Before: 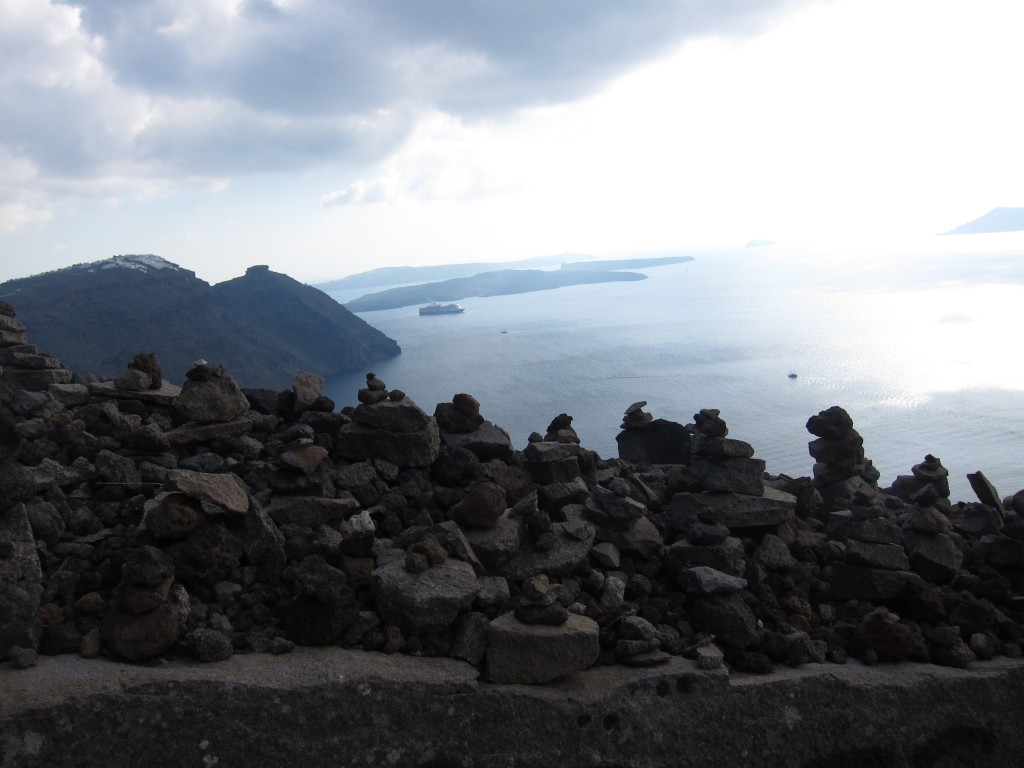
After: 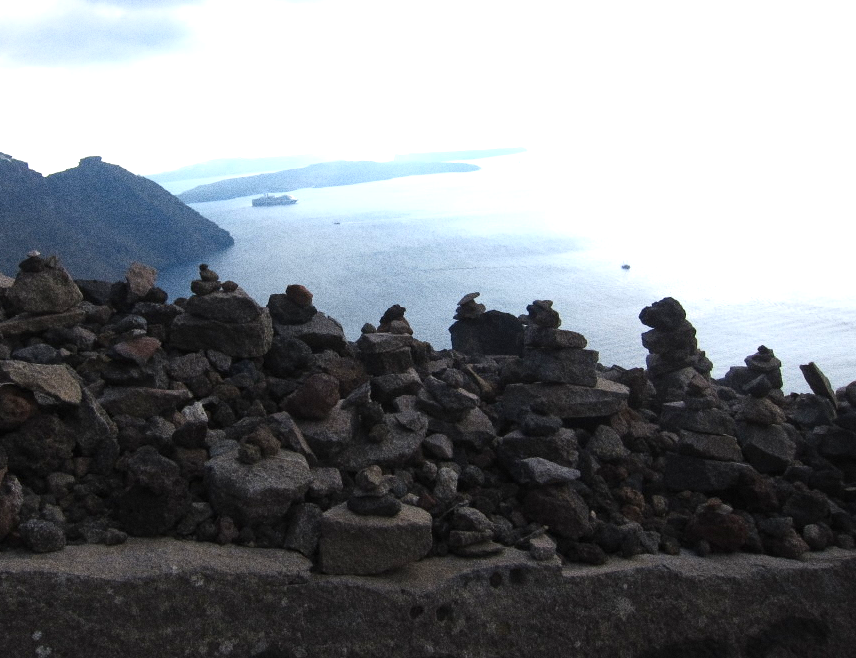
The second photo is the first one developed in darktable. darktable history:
grain: coarseness 0.09 ISO, strength 40%
exposure: black level correction 0, exposure 0.7 EV, compensate exposure bias true, compensate highlight preservation false
crop: left 16.315%, top 14.246%
contrast brightness saturation: contrast 0.04, saturation 0.07
